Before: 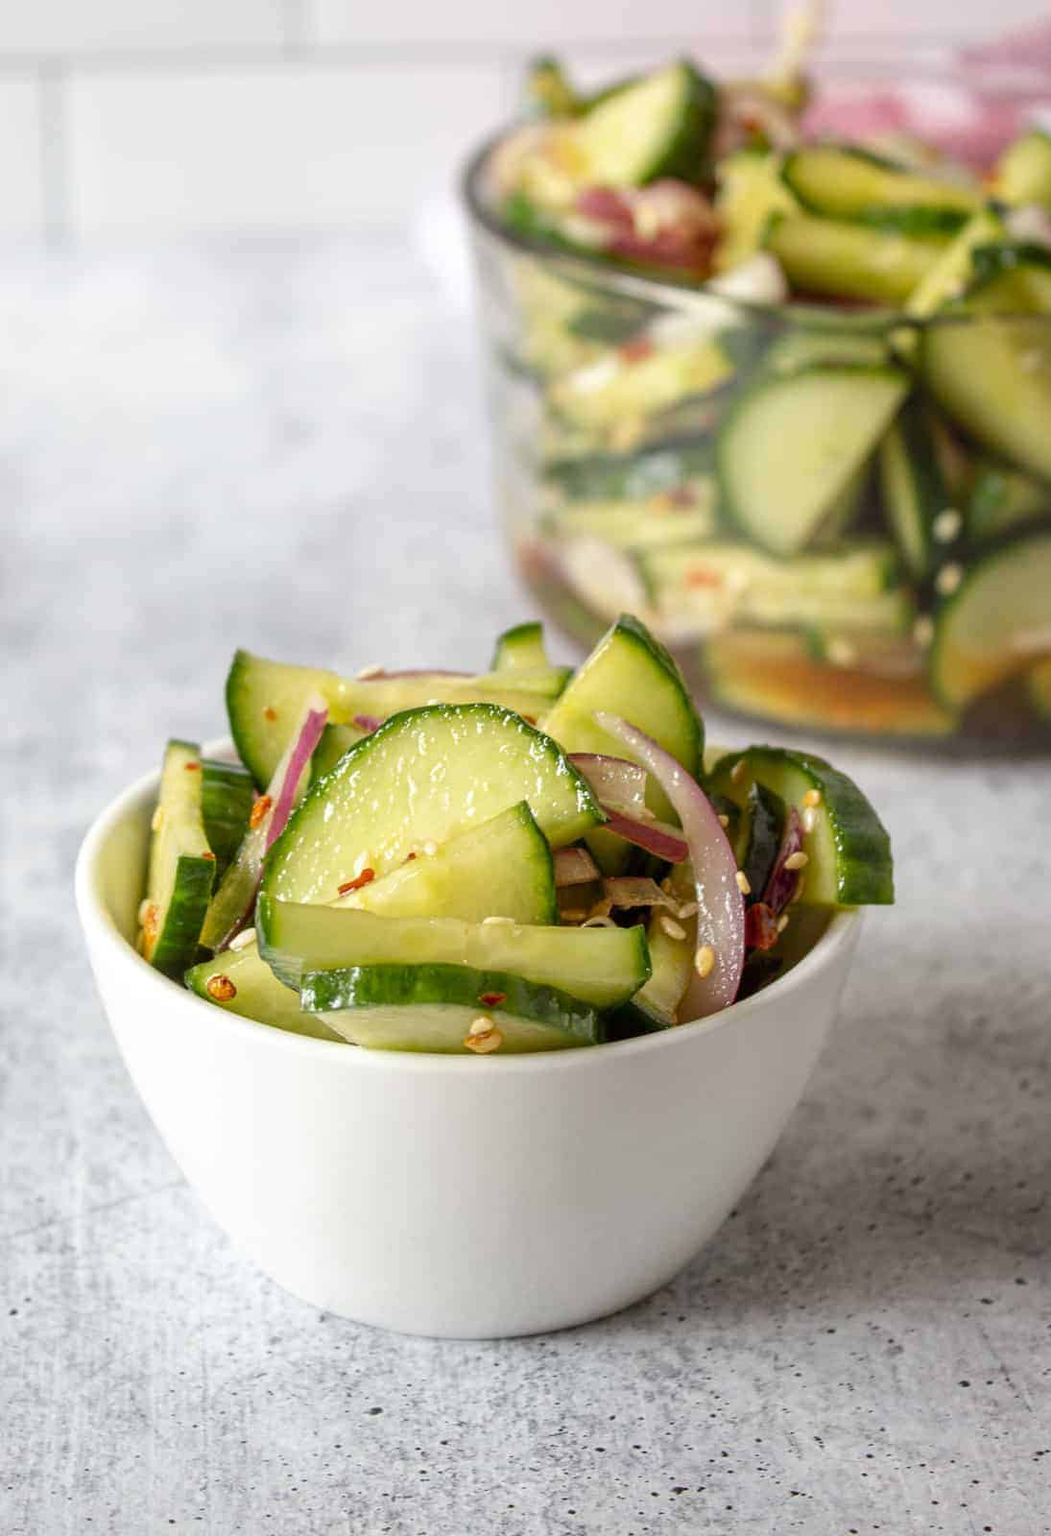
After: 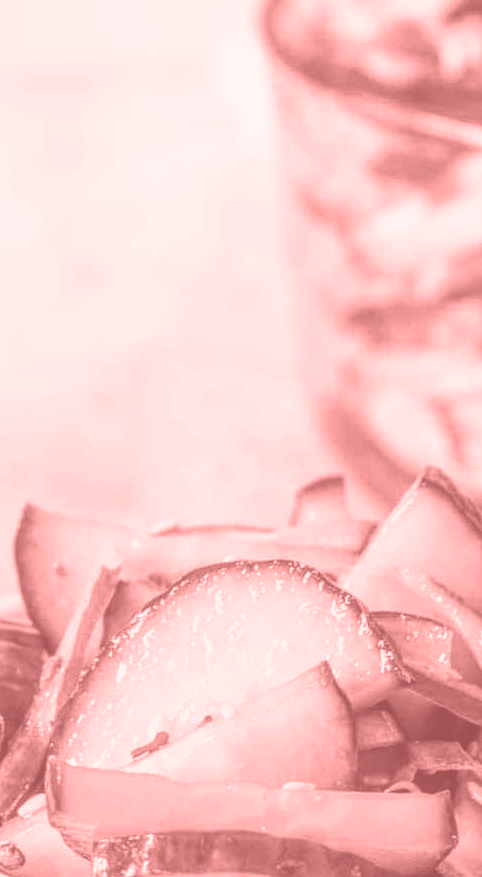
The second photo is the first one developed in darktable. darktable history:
local contrast: highlights 0%, shadows 0%, detail 133%
tone equalizer: -8 EV -1.08 EV, -7 EV -1.01 EV, -6 EV -0.867 EV, -5 EV -0.578 EV, -3 EV 0.578 EV, -2 EV 0.867 EV, -1 EV 1.01 EV, +0 EV 1.08 EV, edges refinement/feathering 500, mask exposure compensation -1.57 EV, preserve details no
crop: left 20.248%, top 10.86%, right 35.675%, bottom 34.321%
colorize: saturation 51%, source mix 50.67%, lightness 50.67%
